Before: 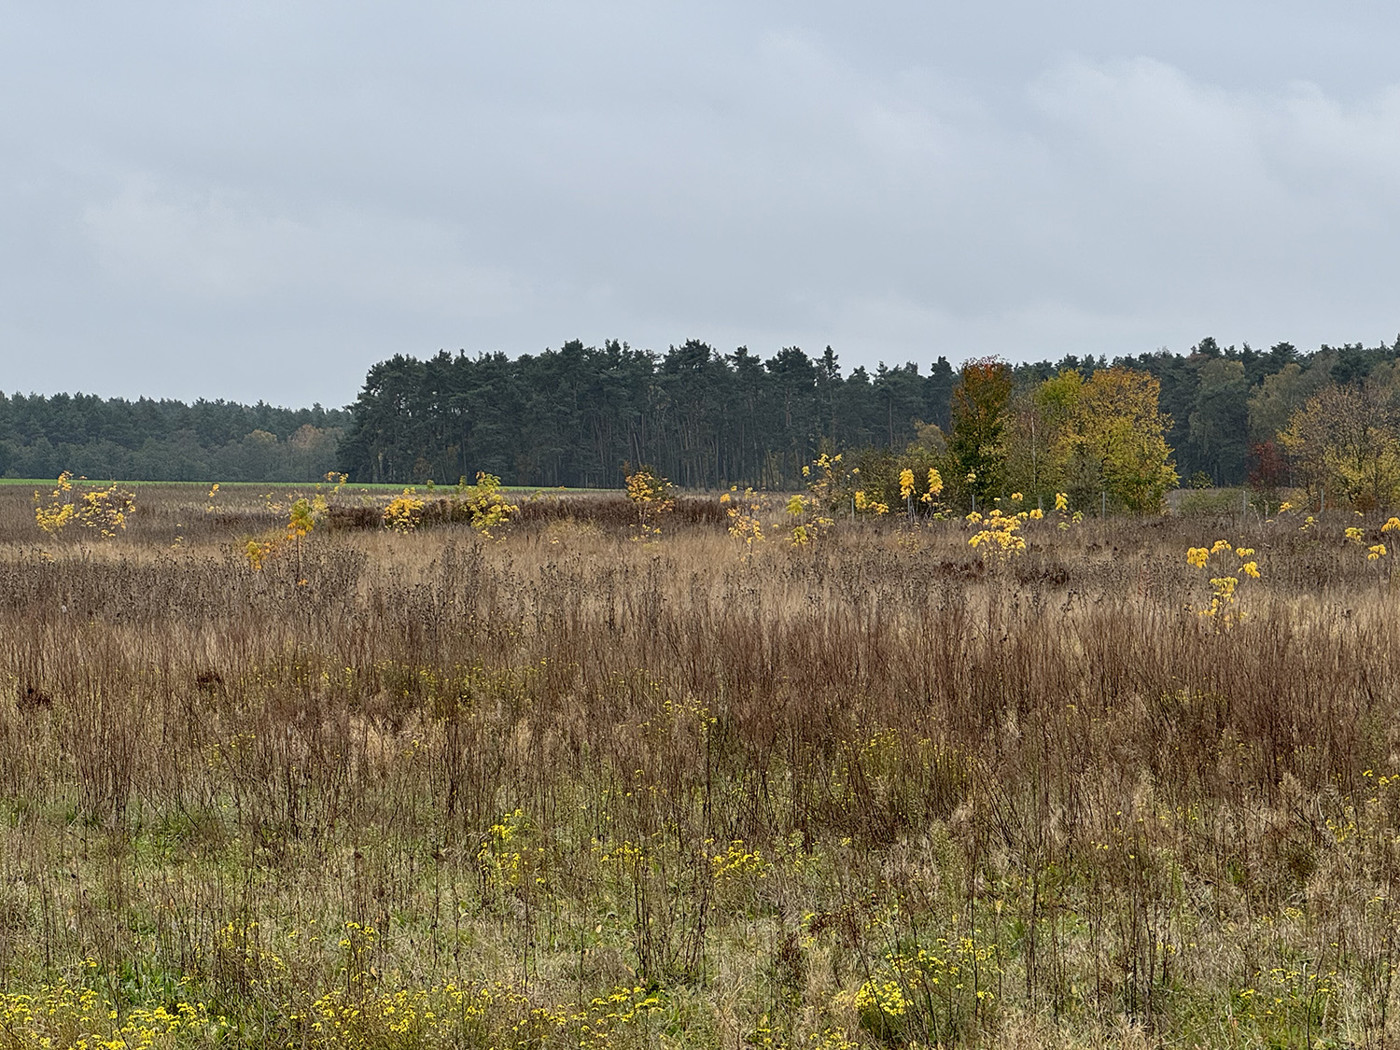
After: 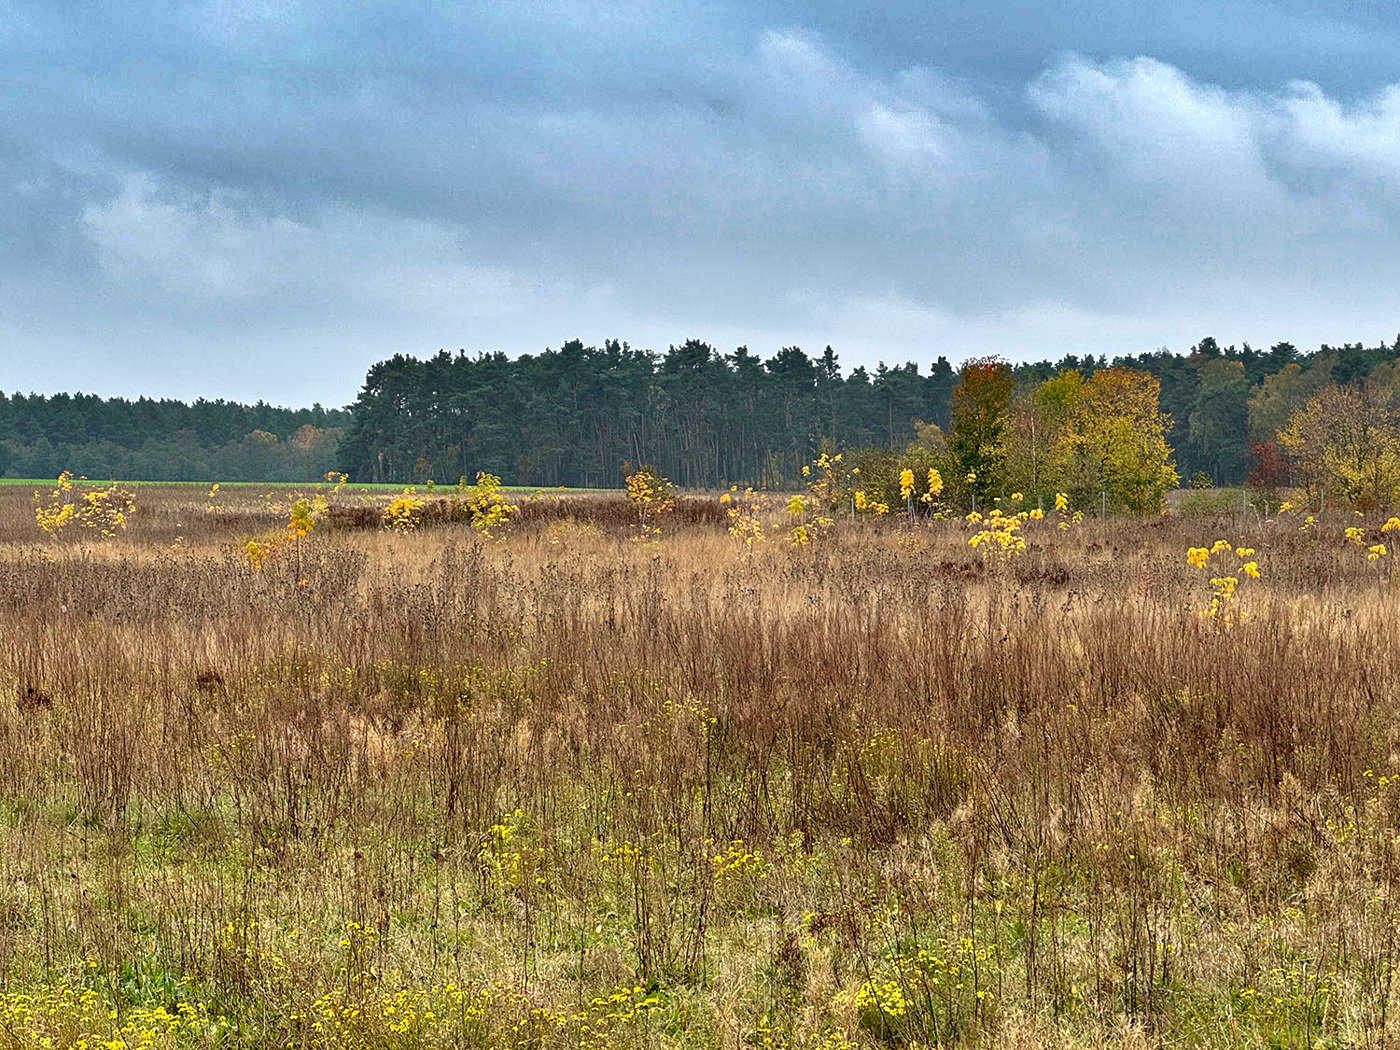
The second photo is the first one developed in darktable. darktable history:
shadows and highlights: shadows 20.79, highlights -82.24, soften with gaussian
velvia: on, module defaults
exposure: black level correction 0, exposure 0.5 EV, compensate highlight preservation false
